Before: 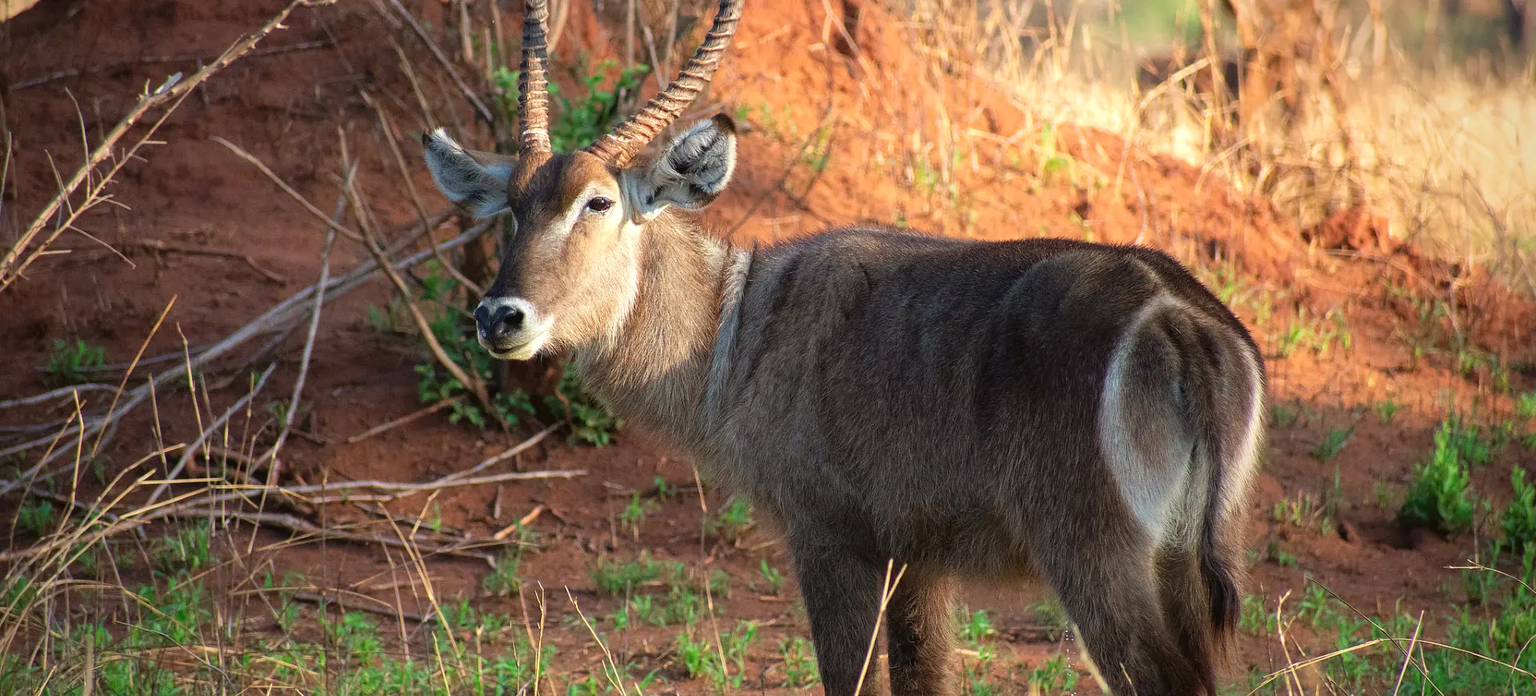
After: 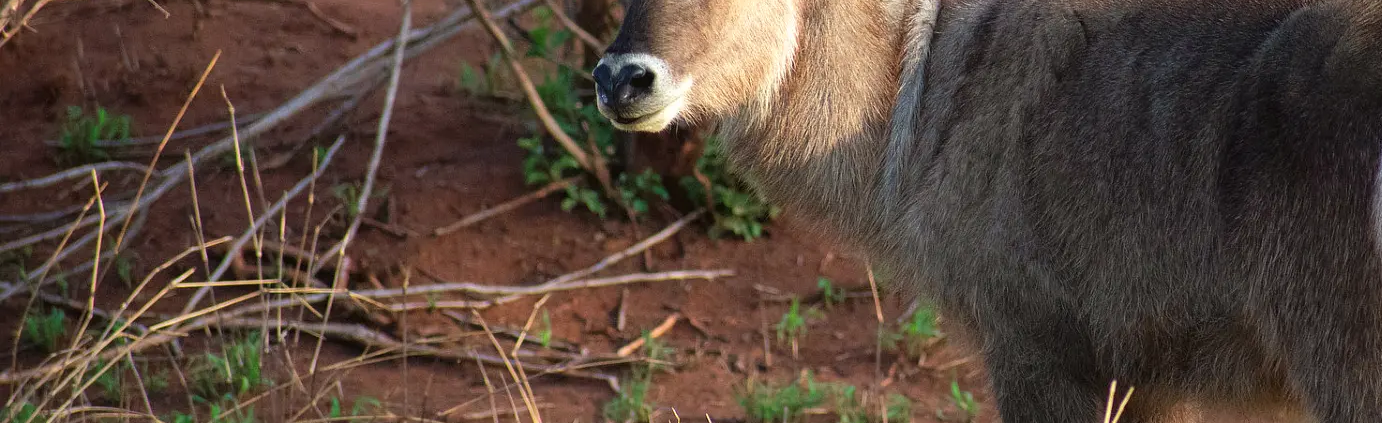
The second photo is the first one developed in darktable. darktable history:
crop: top 36.557%, right 28.016%, bottom 14.741%
